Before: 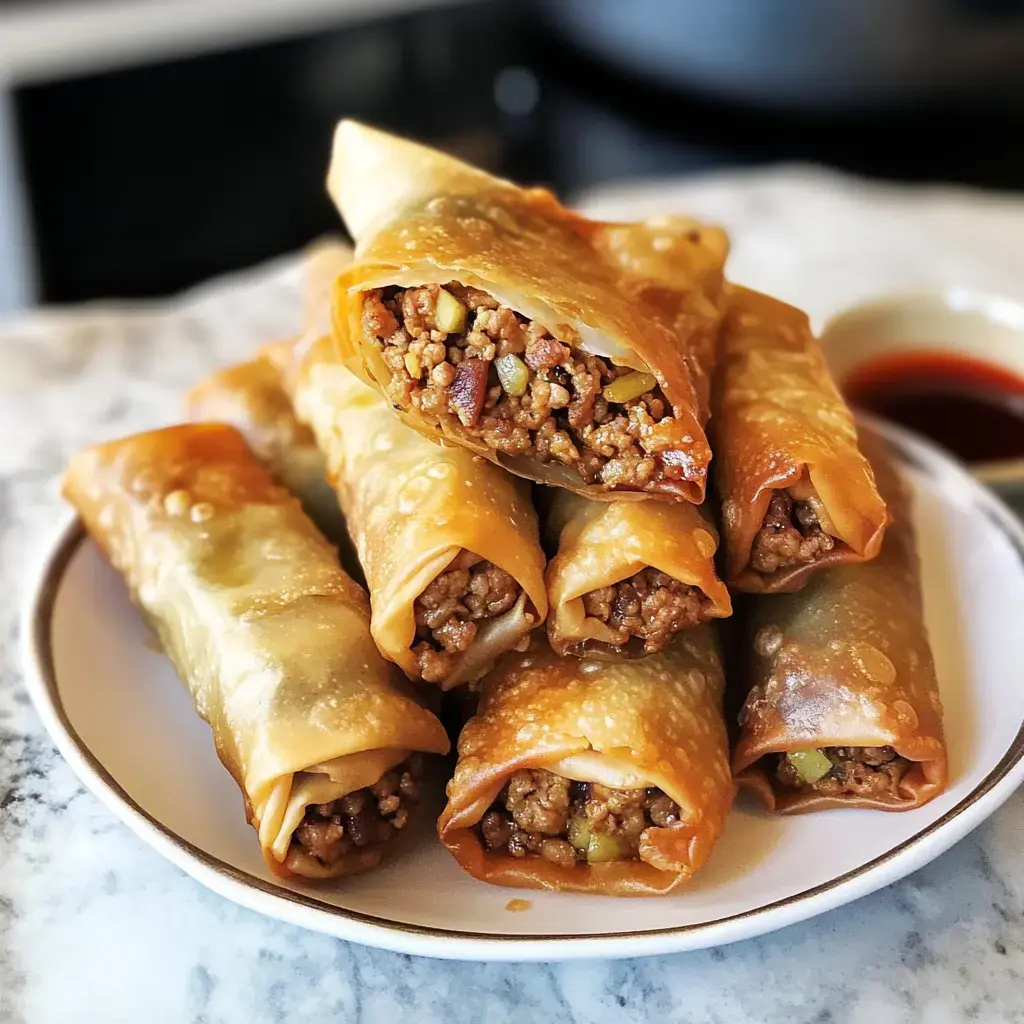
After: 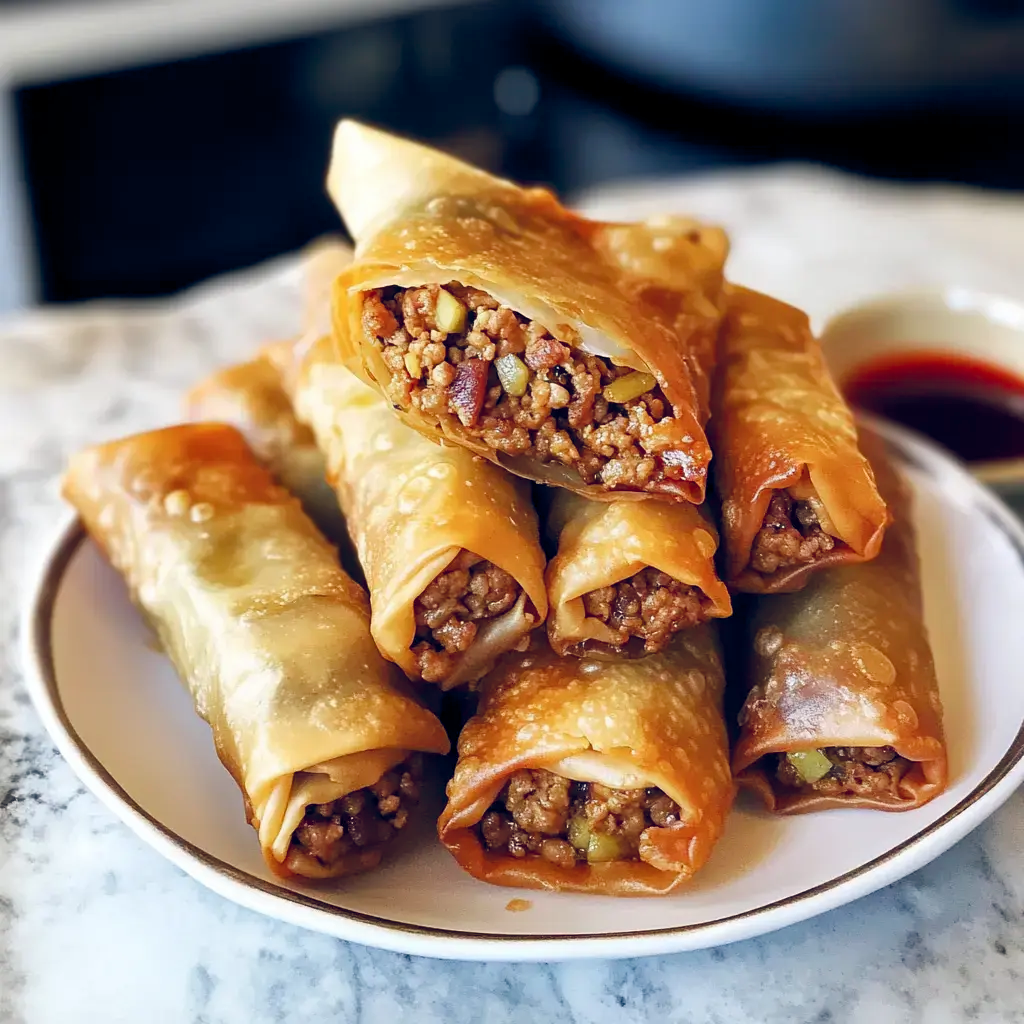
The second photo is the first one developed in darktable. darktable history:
color balance rgb: shadows lift › luminance -4.796%, shadows lift › chroma 1.088%, shadows lift › hue 218.7°, global offset › chroma 0.155%, global offset › hue 254.08°, perceptual saturation grading › global saturation 15.814%, perceptual saturation grading › highlights -18.926%, perceptual saturation grading › shadows 20.033%
